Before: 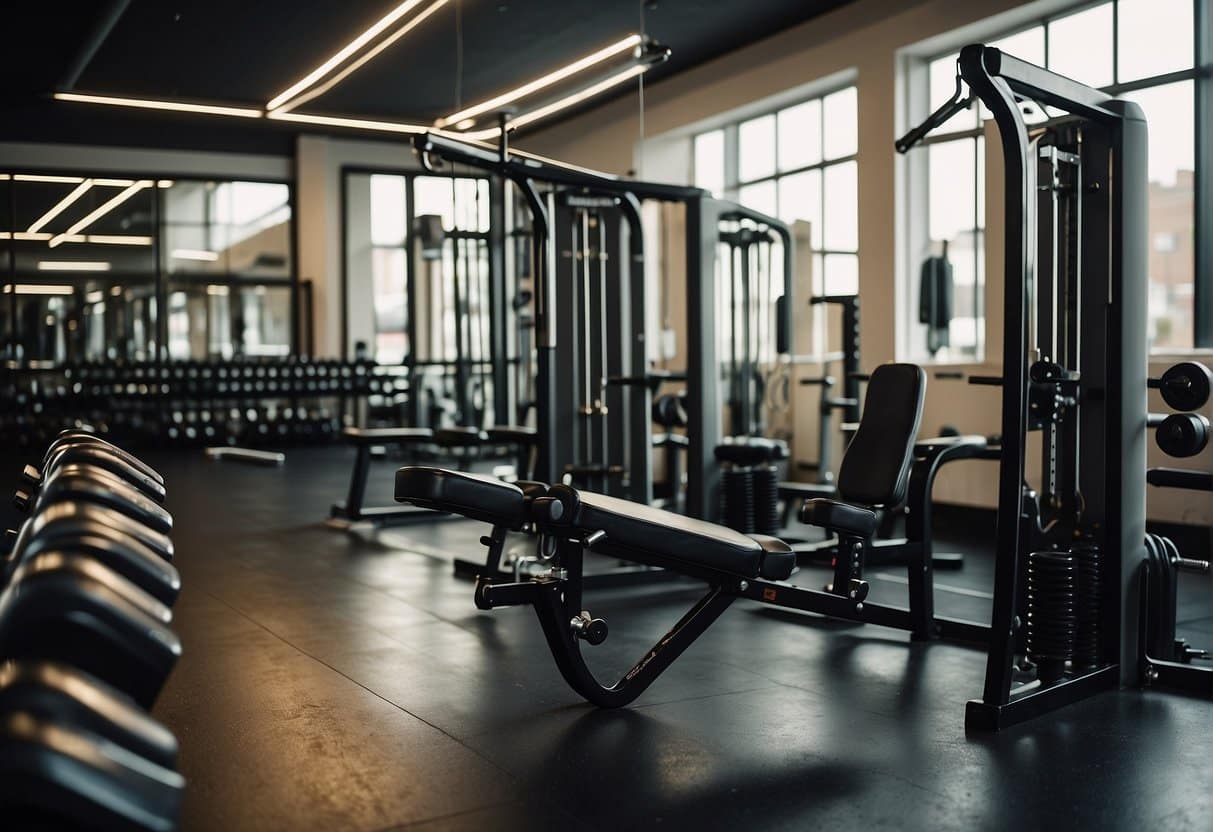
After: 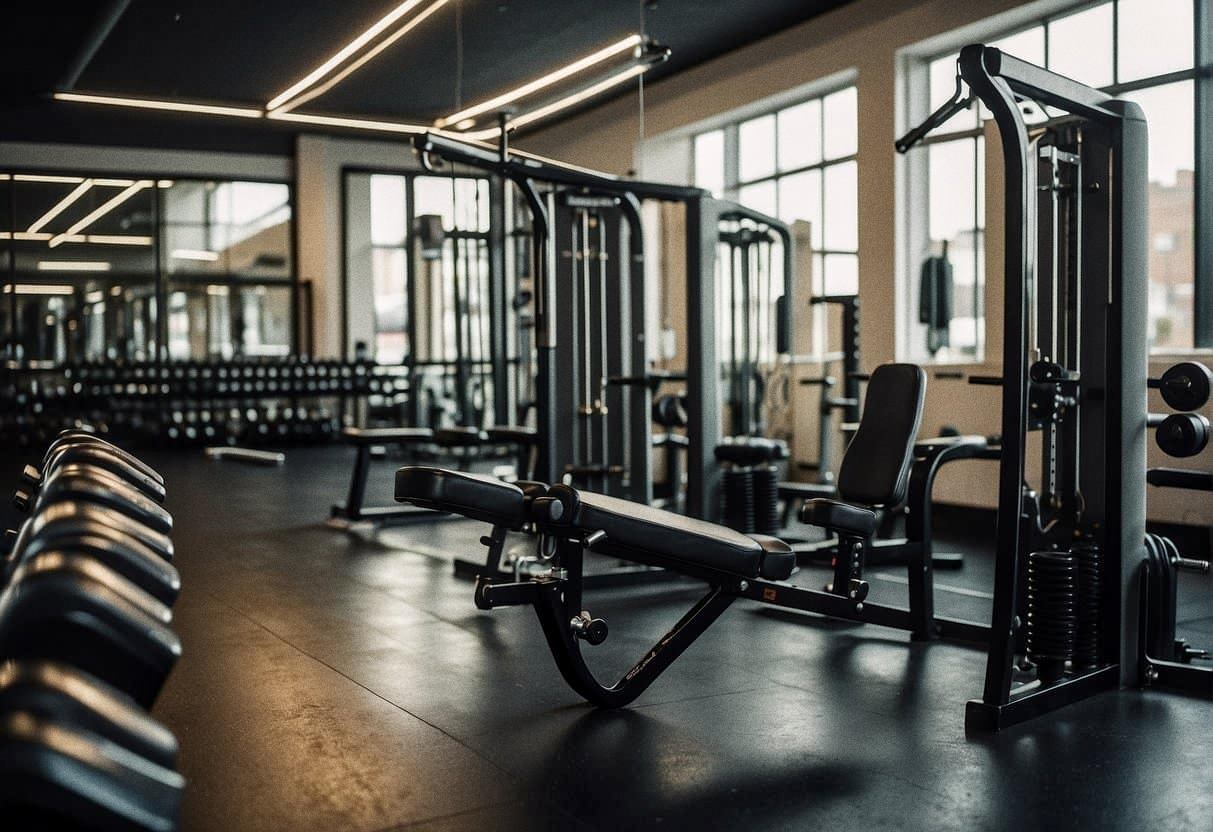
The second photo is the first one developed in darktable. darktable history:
grain: coarseness 0.09 ISO
local contrast: on, module defaults
